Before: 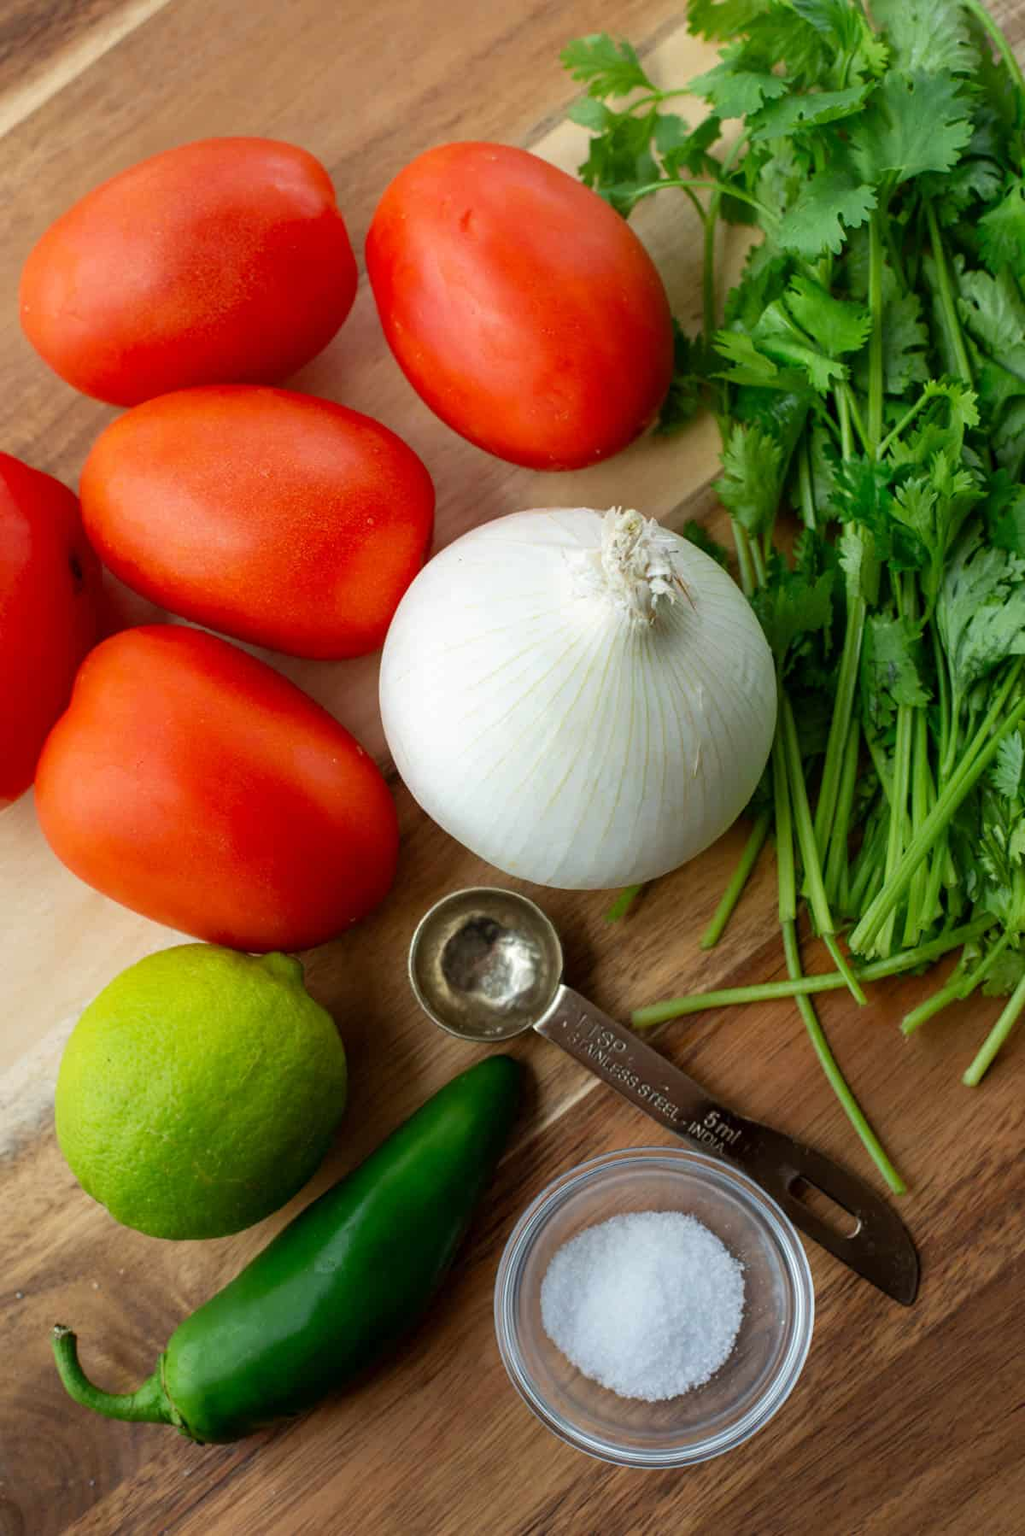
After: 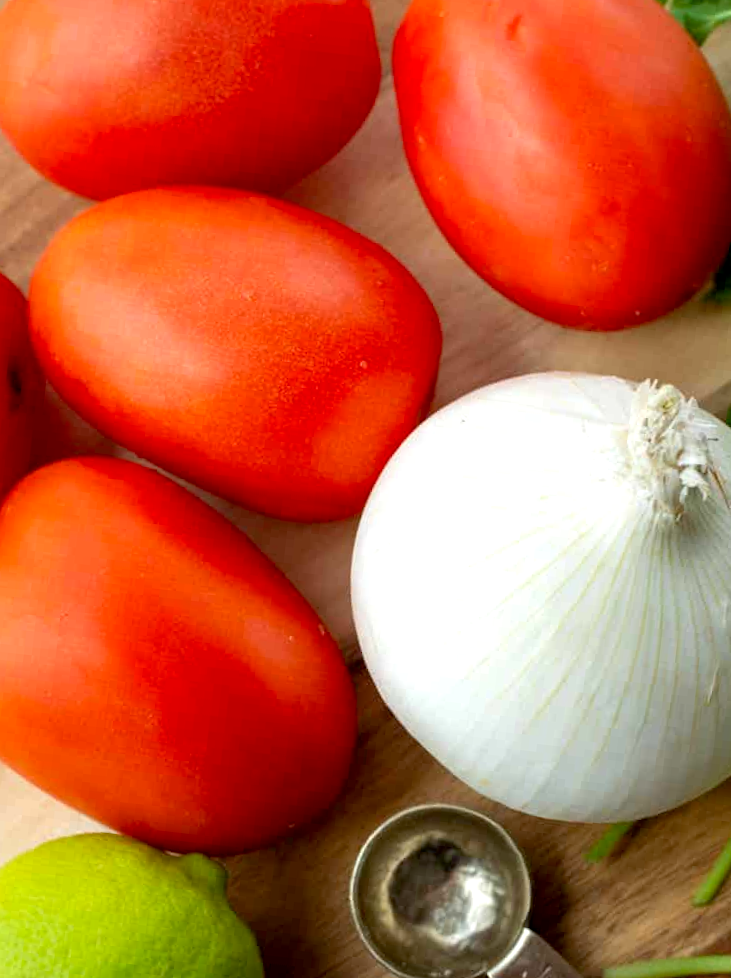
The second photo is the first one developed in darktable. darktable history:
exposure: black level correction 0.005, exposure 0.282 EV, compensate exposure bias true, compensate highlight preservation false
crop and rotate: angle -6.37°, left 1.975%, top 6.784%, right 27.355%, bottom 30.08%
